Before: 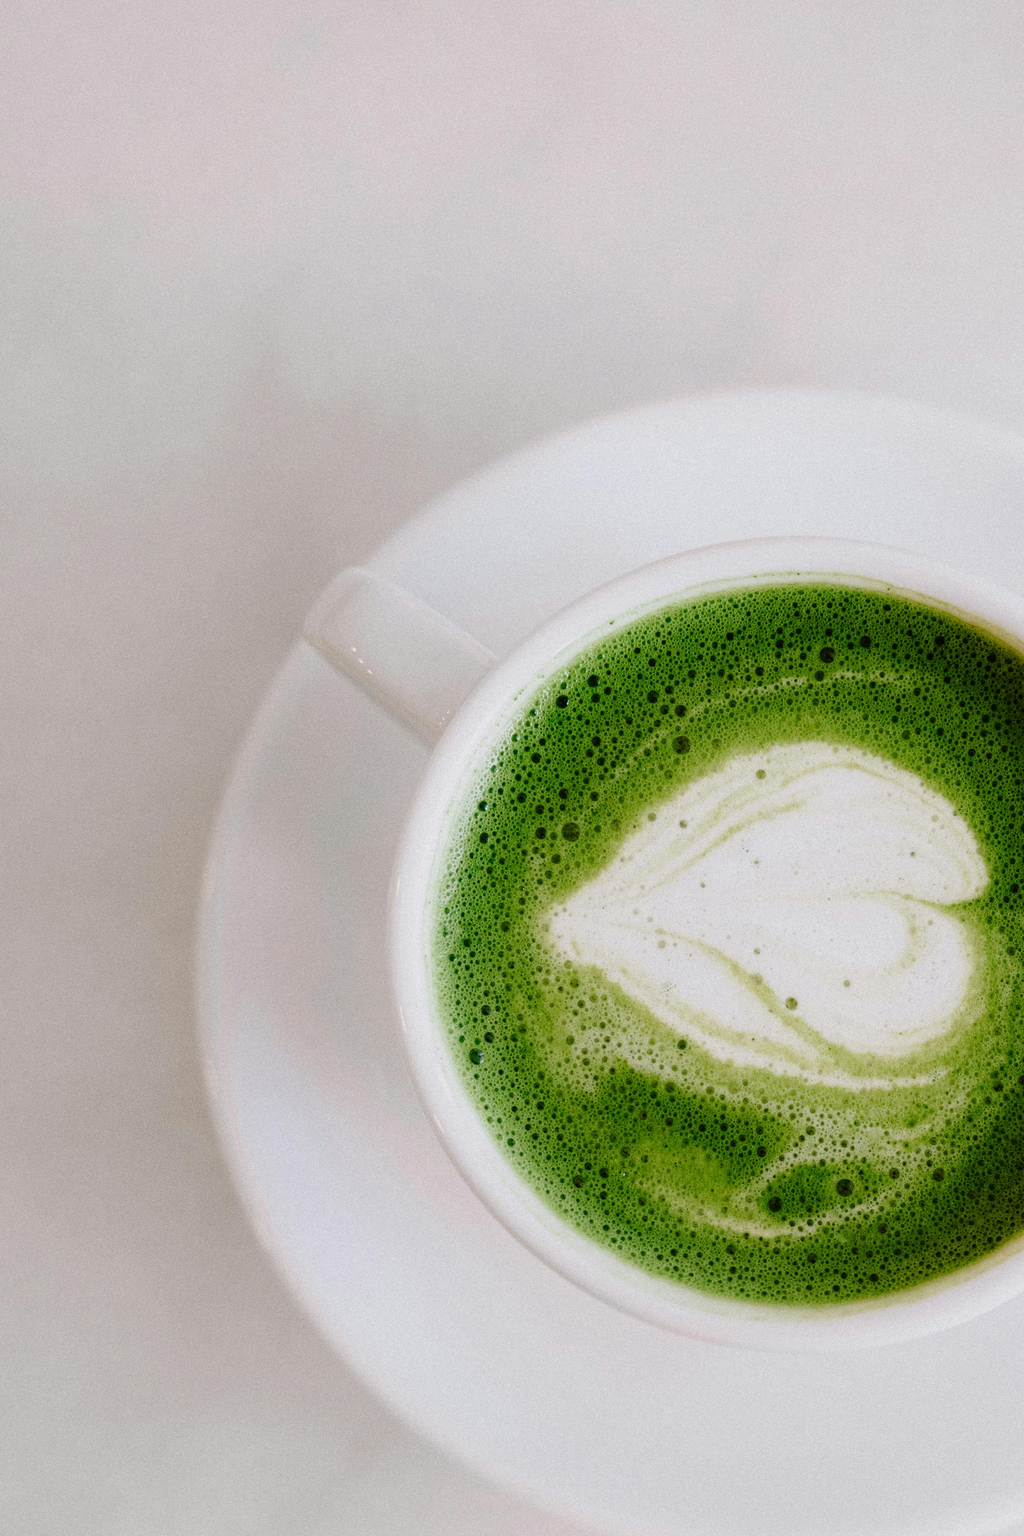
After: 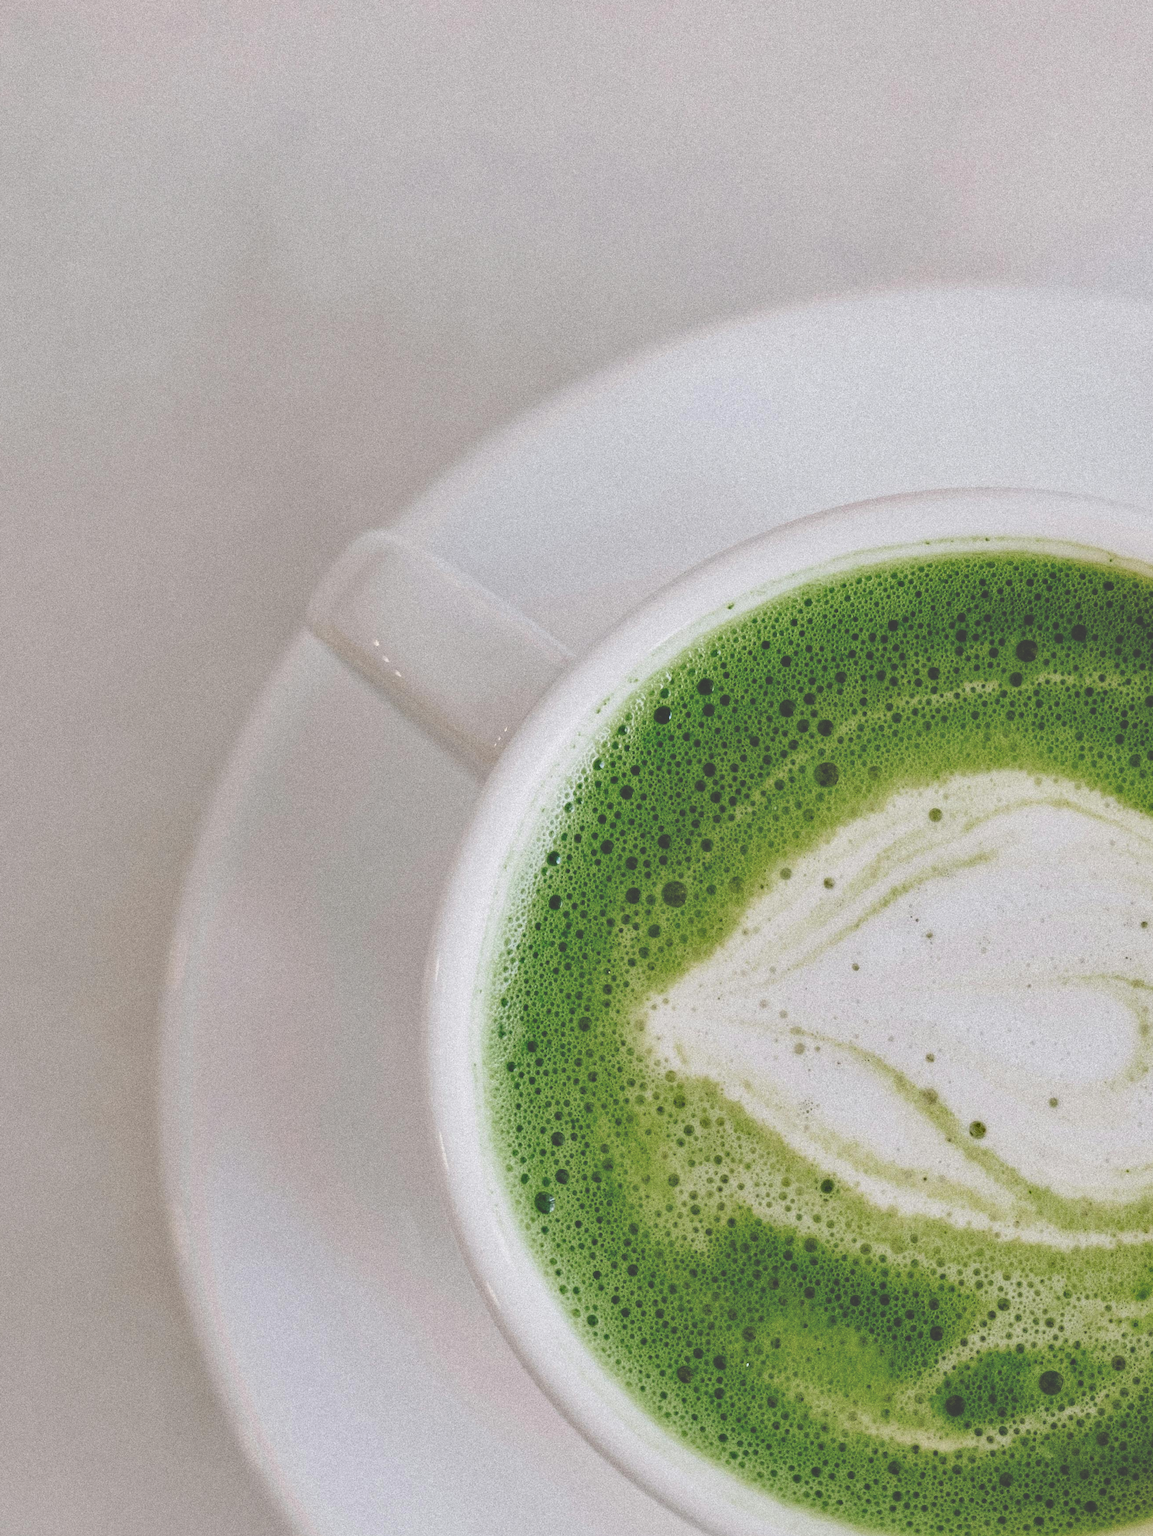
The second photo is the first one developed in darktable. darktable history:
exposure: black level correction -0.041, exposure 0.064 EV, compensate highlight preservation false
crop: left 7.856%, top 11.836%, right 10.12%, bottom 15.387%
shadows and highlights: soften with gaussian
